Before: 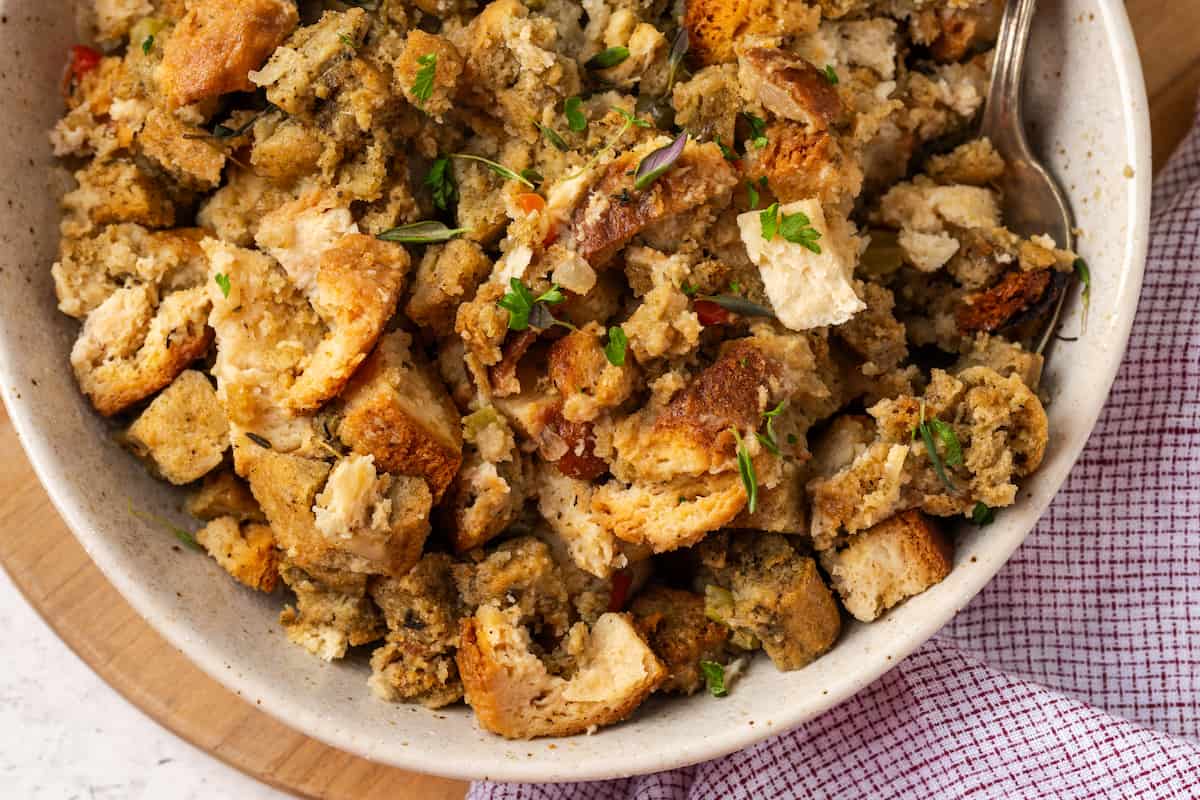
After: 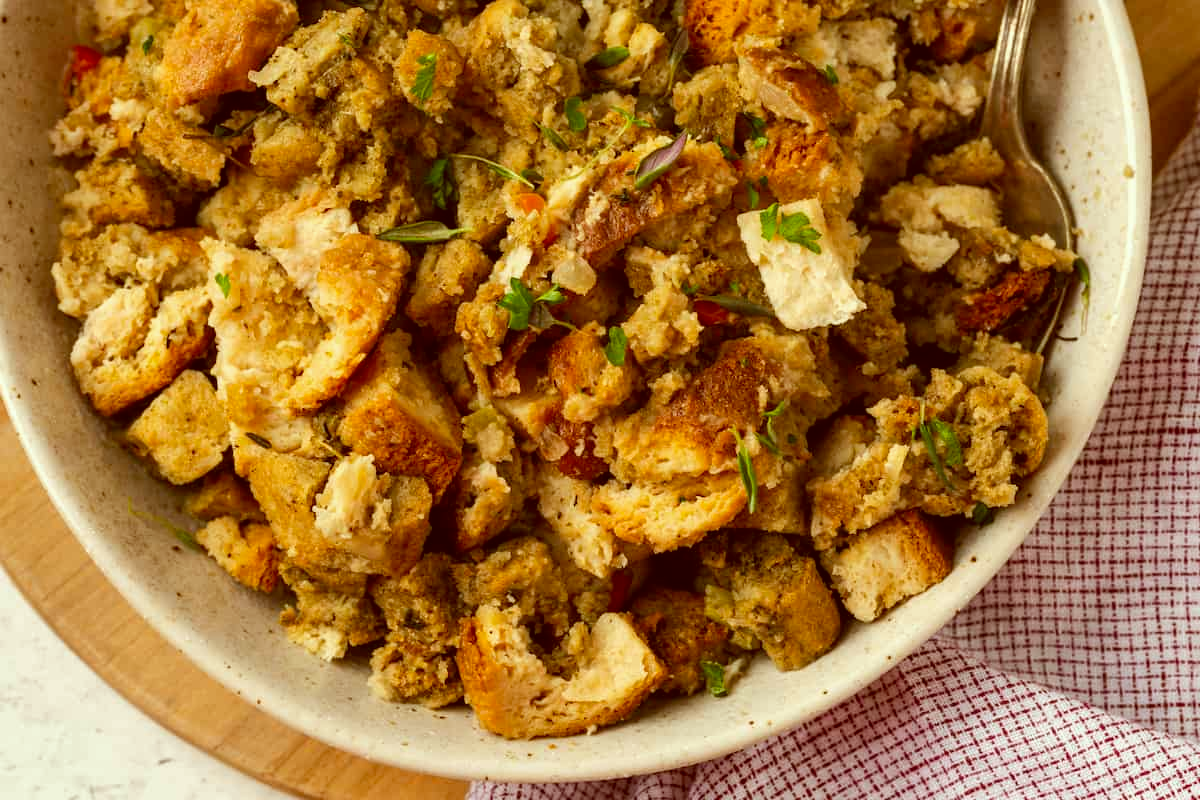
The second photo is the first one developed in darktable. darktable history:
color correction: highlights a* -6.11, highlights b* 9.13, shadows a* 10.52, shadows b* 23.61
